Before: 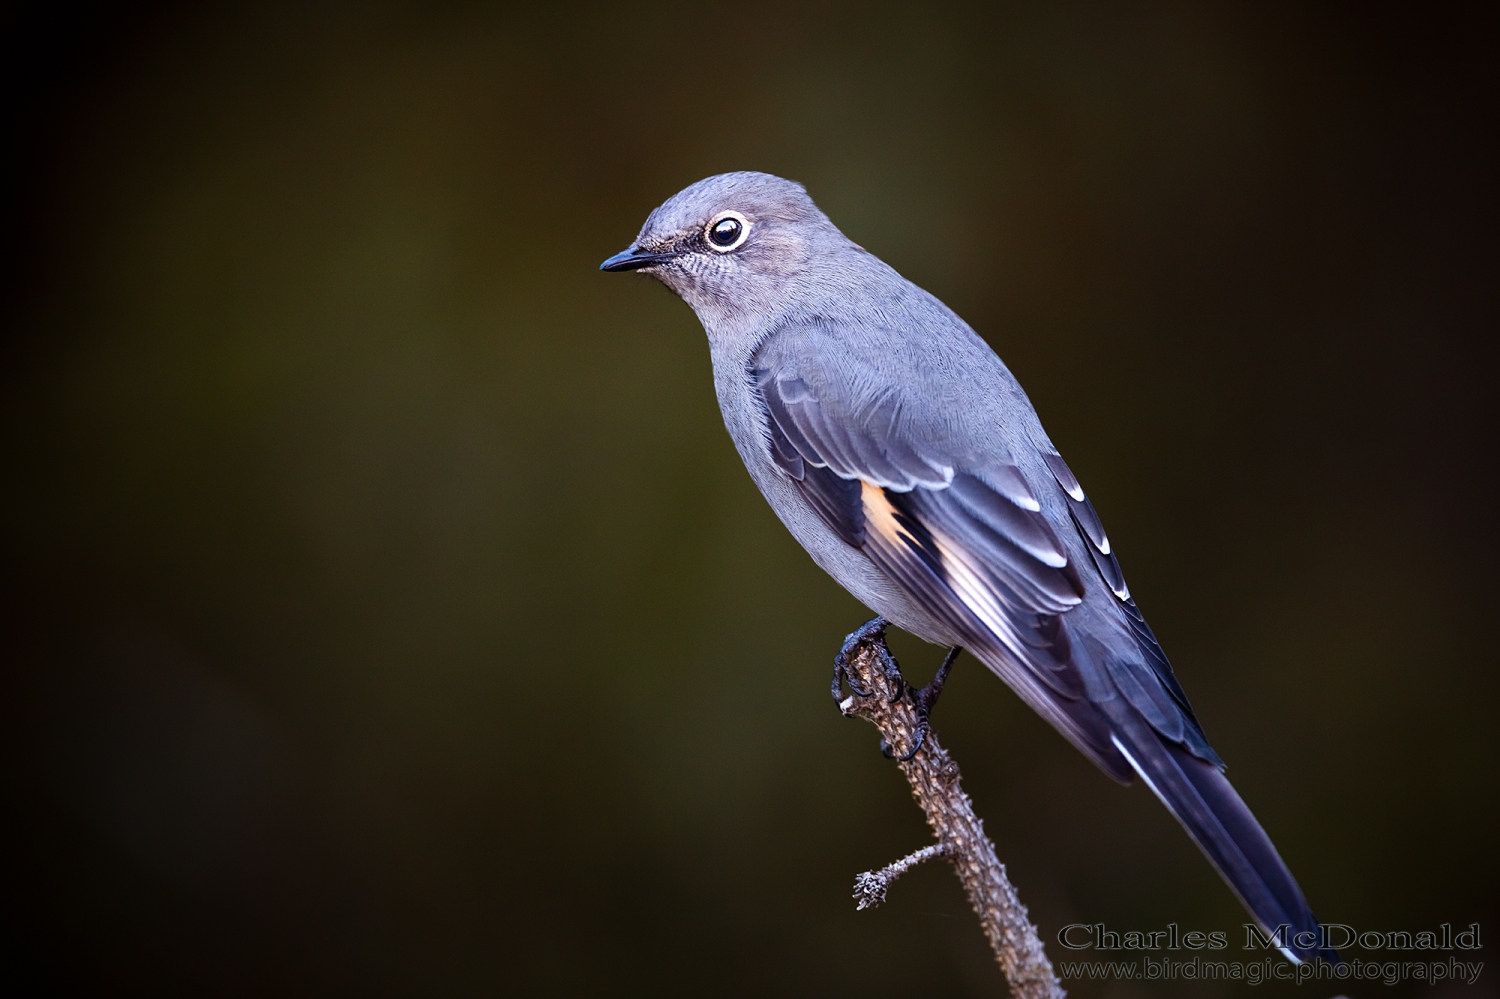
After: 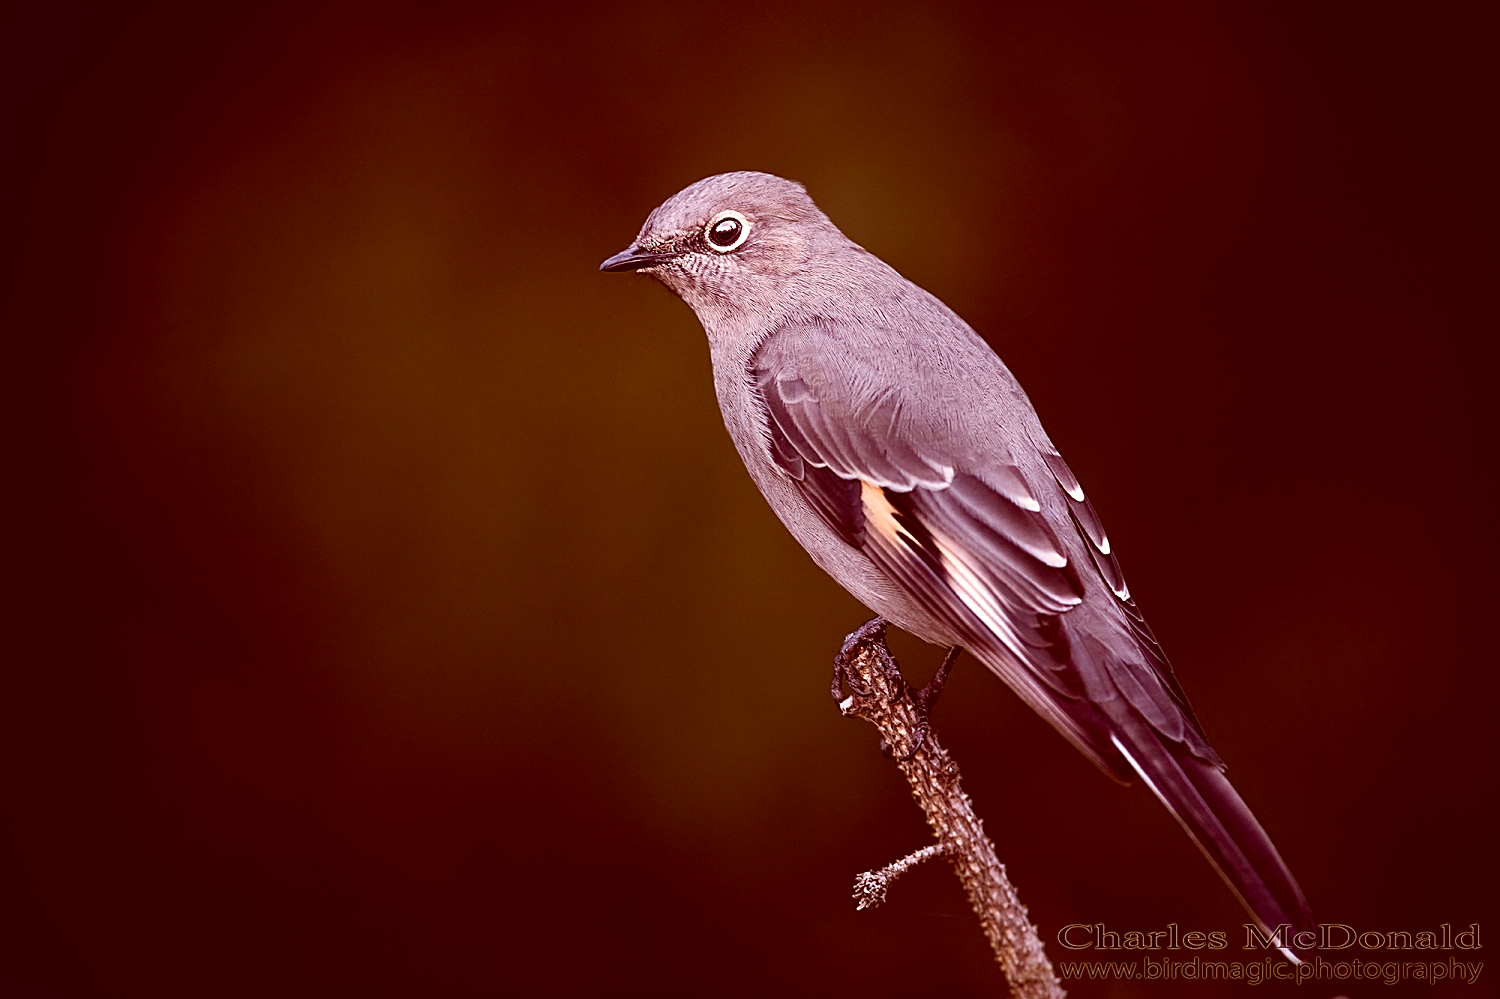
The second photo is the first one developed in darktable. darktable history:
exposure: compensate highlight preservation false
sharpen: on, module defaults
color correction: highlights a* 9.35, highlights b* 8.69, shadows a* 39.95, shadows b* 39.21, saturation 0.776
